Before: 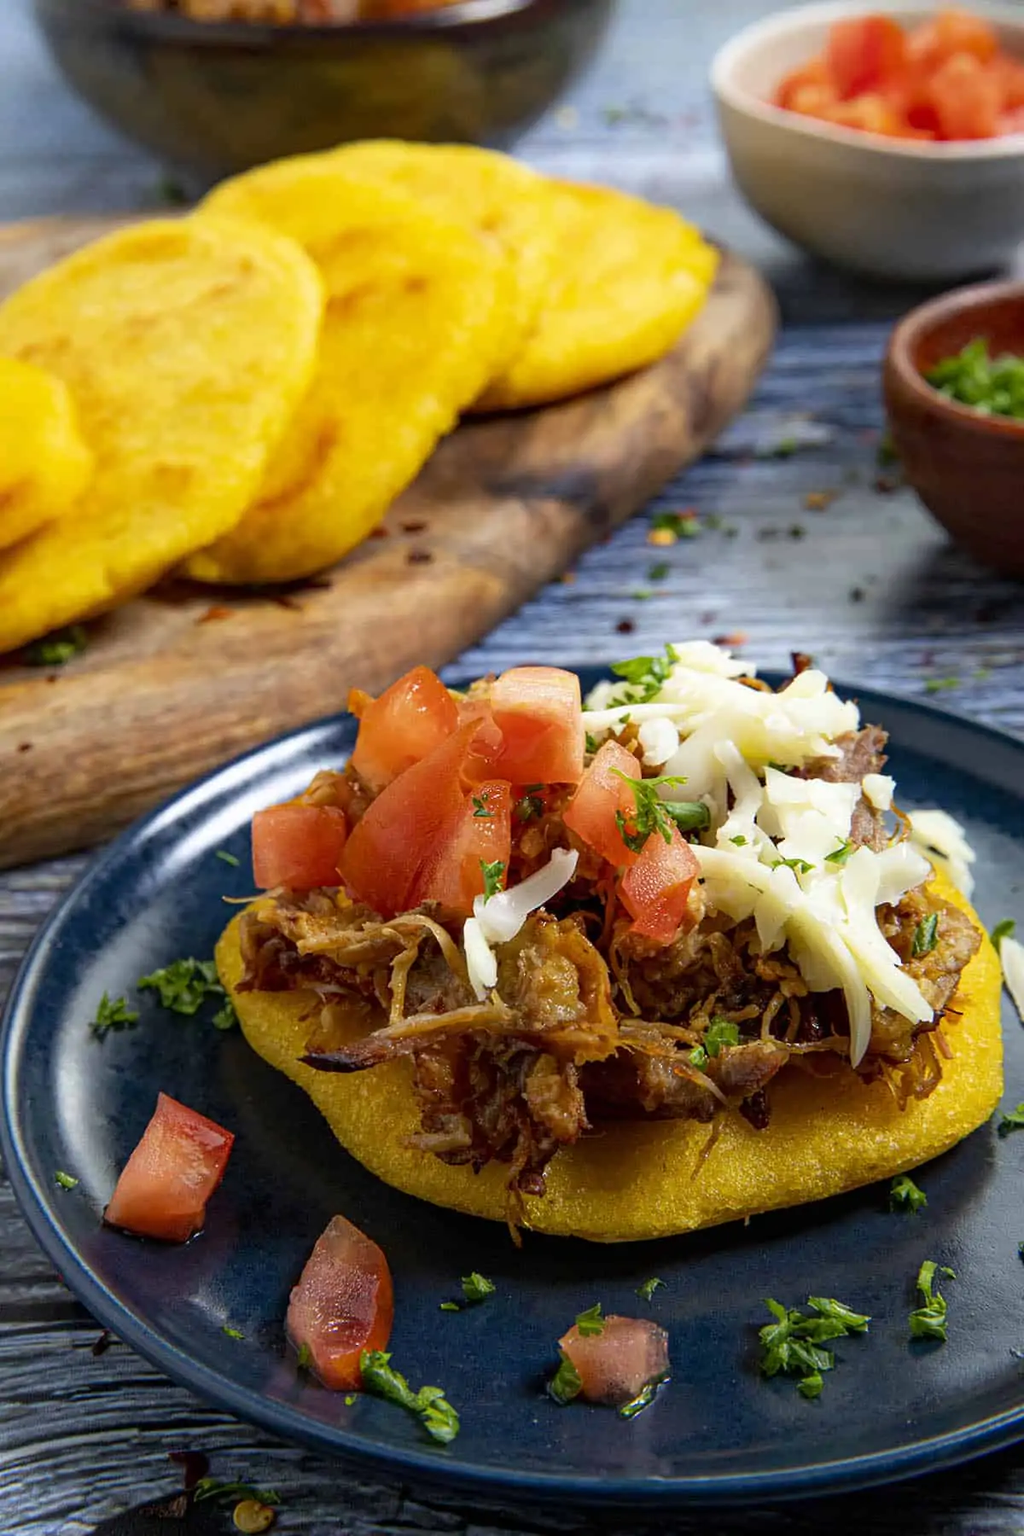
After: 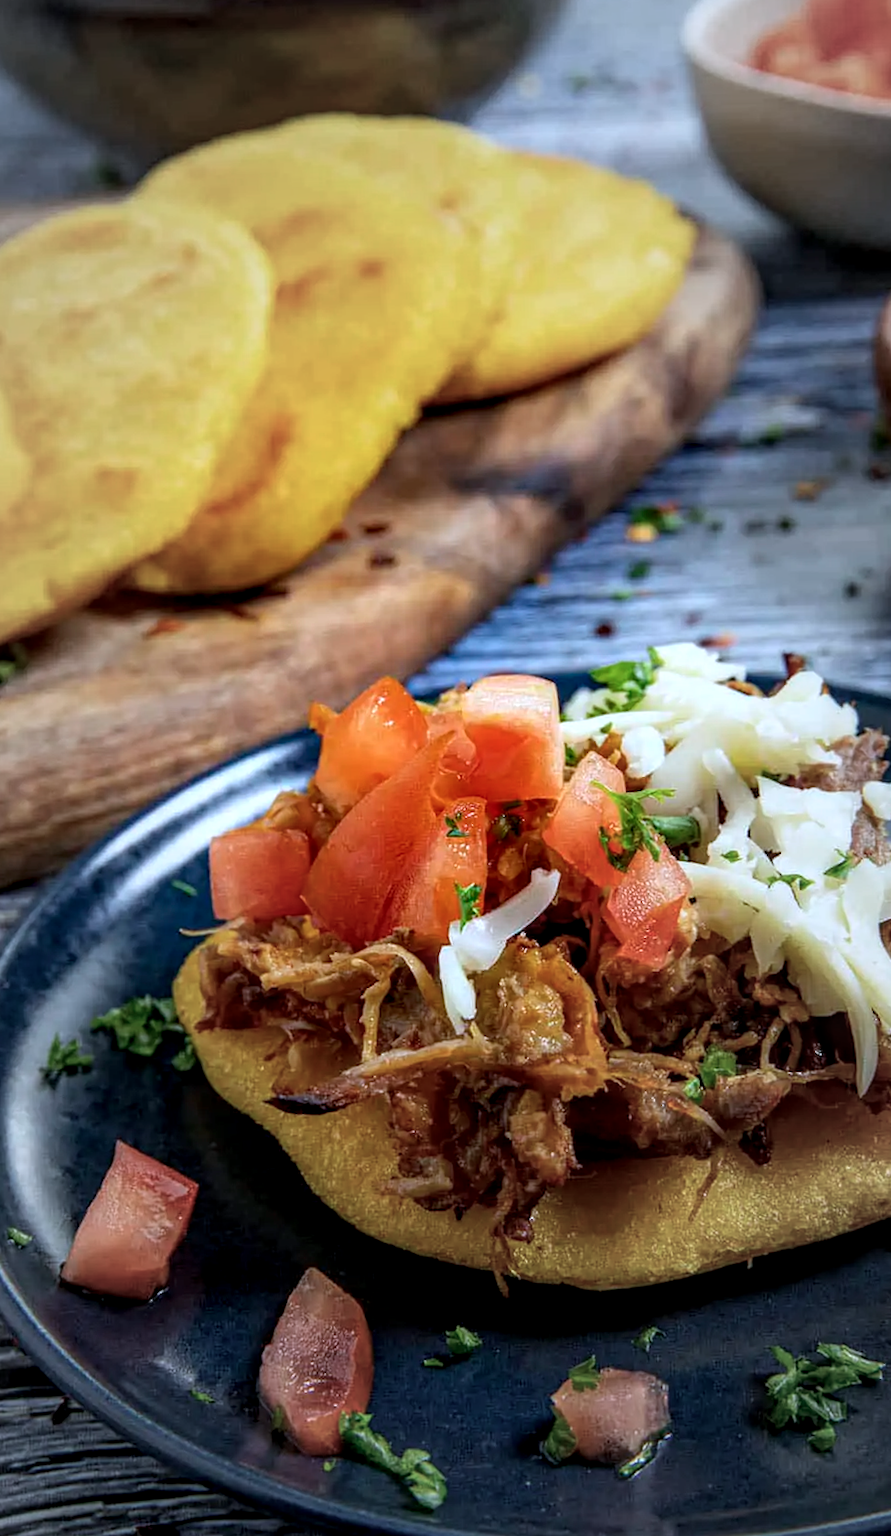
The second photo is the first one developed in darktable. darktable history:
local contrast: detail 130%
sharpen: radius 2.927, amount 0.864, threshold 47.133
vignetting: fall-off start 16.78%, fall-off radius 100.88%, brightness -0.266, width/height ratio 0.715
color calibration: illuminant as shot in camera, x 0.379, y 0.381, temperature 4099.25 K
crop and rotate: angle 1.34°, left 4.209%, top 0.754%, right 11.797%, bottom 2.696%
